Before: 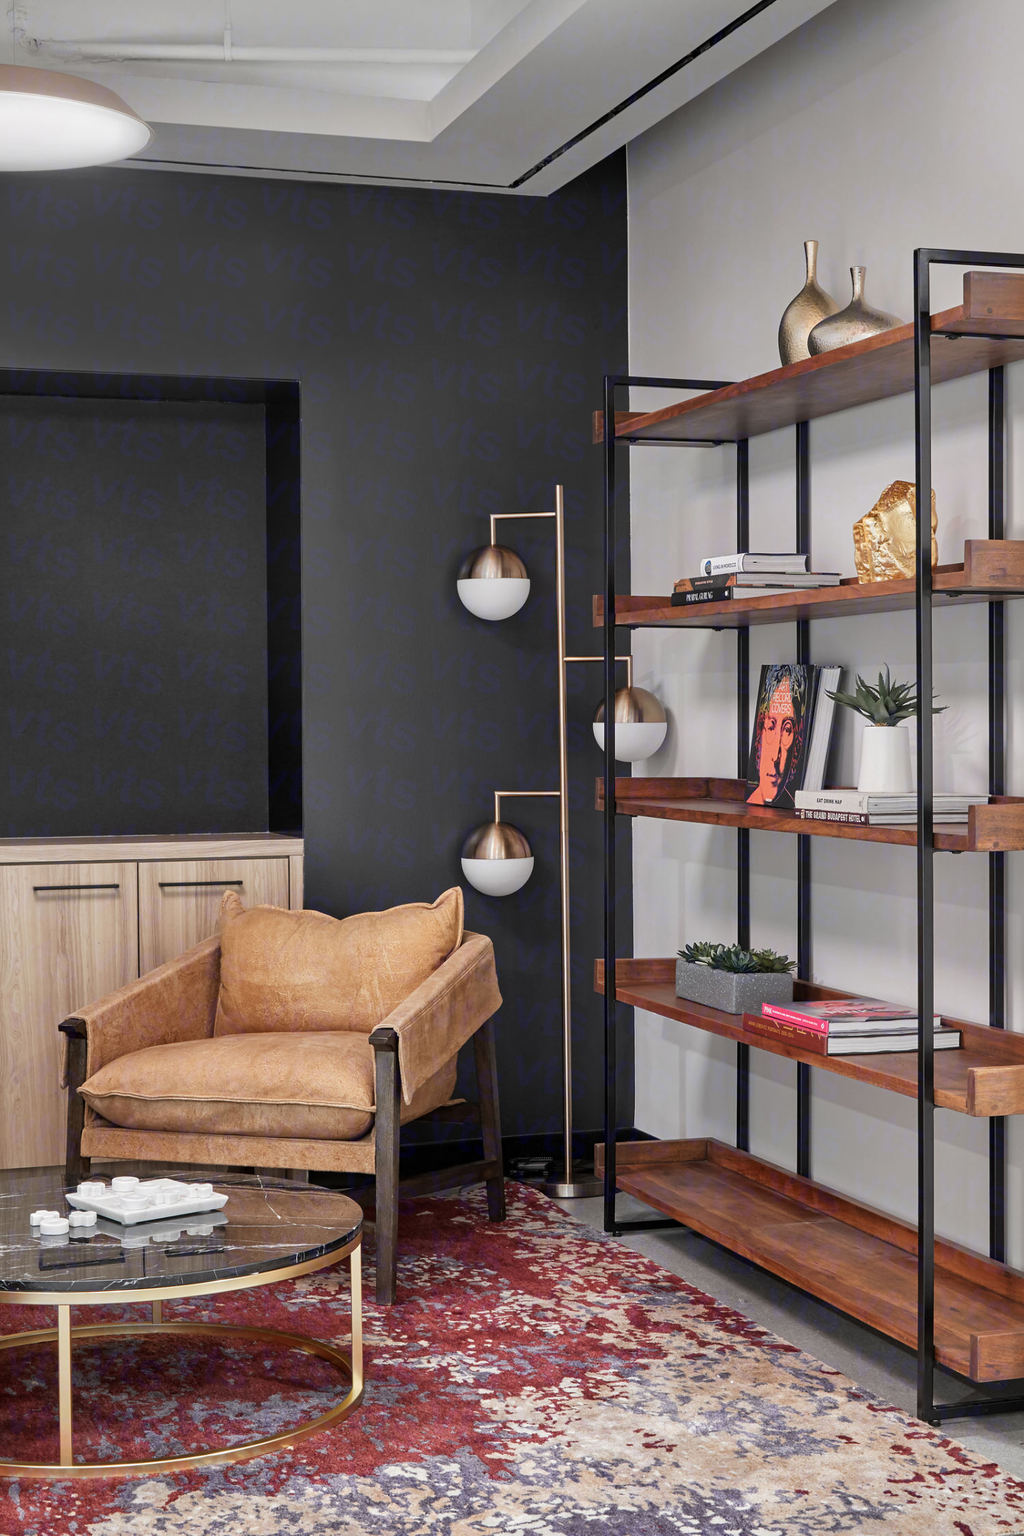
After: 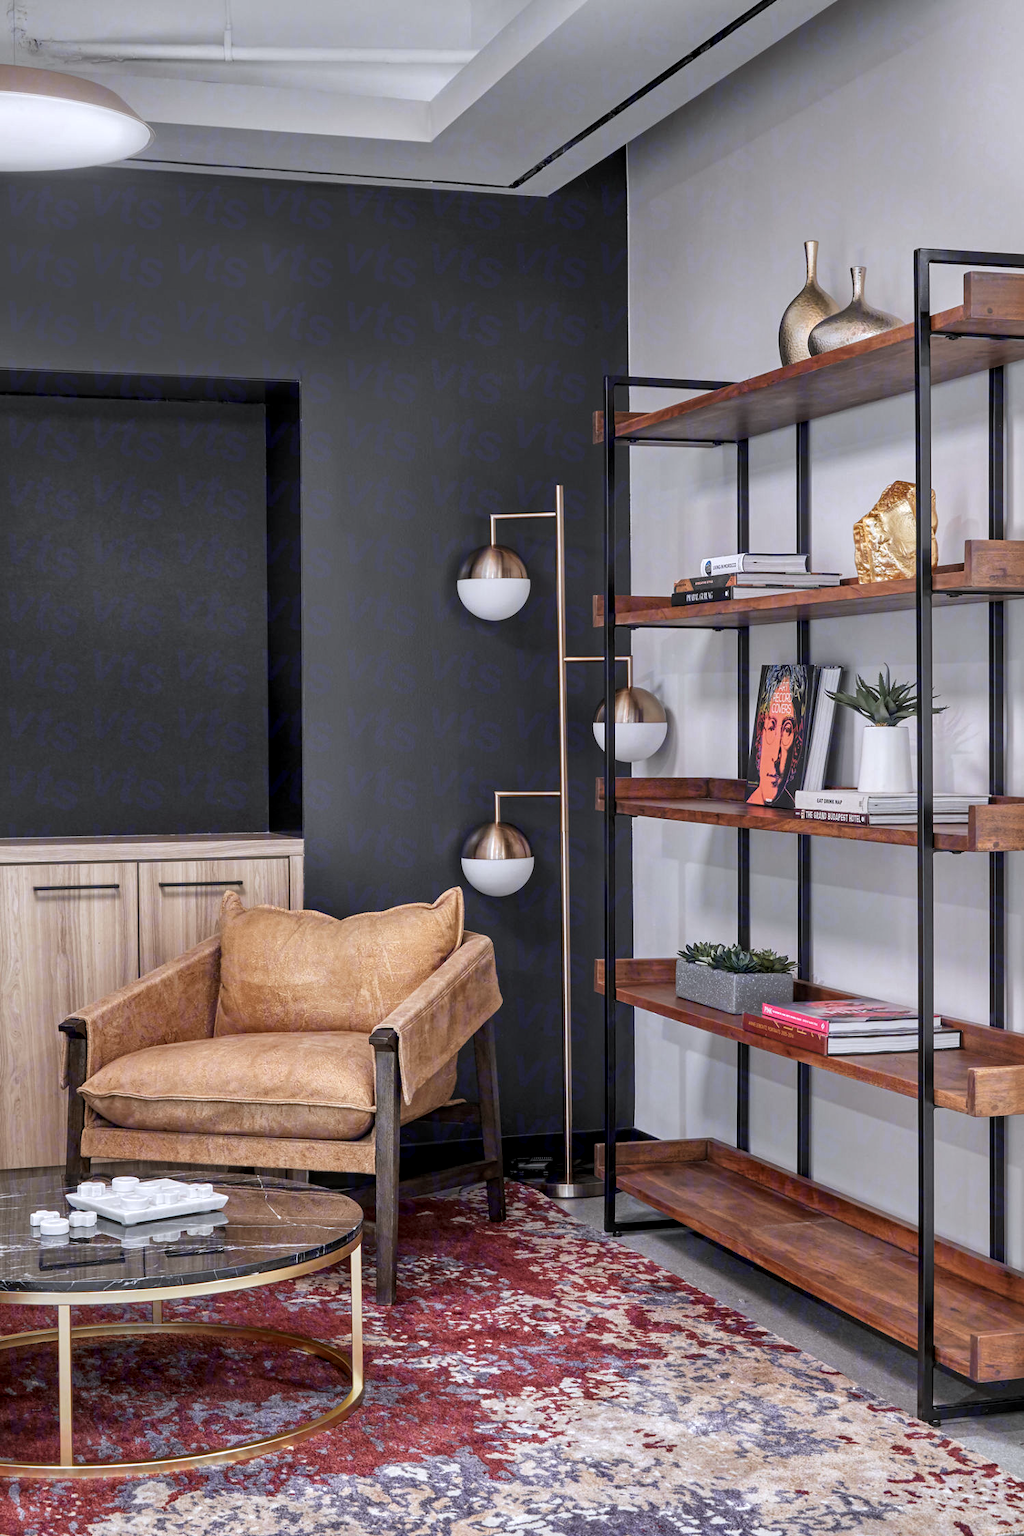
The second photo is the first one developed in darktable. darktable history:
white balance: red 0.984, blue 1.059
local contrast: highlights 99%, shadows 86%, detail 160%, midtone range 0.2
